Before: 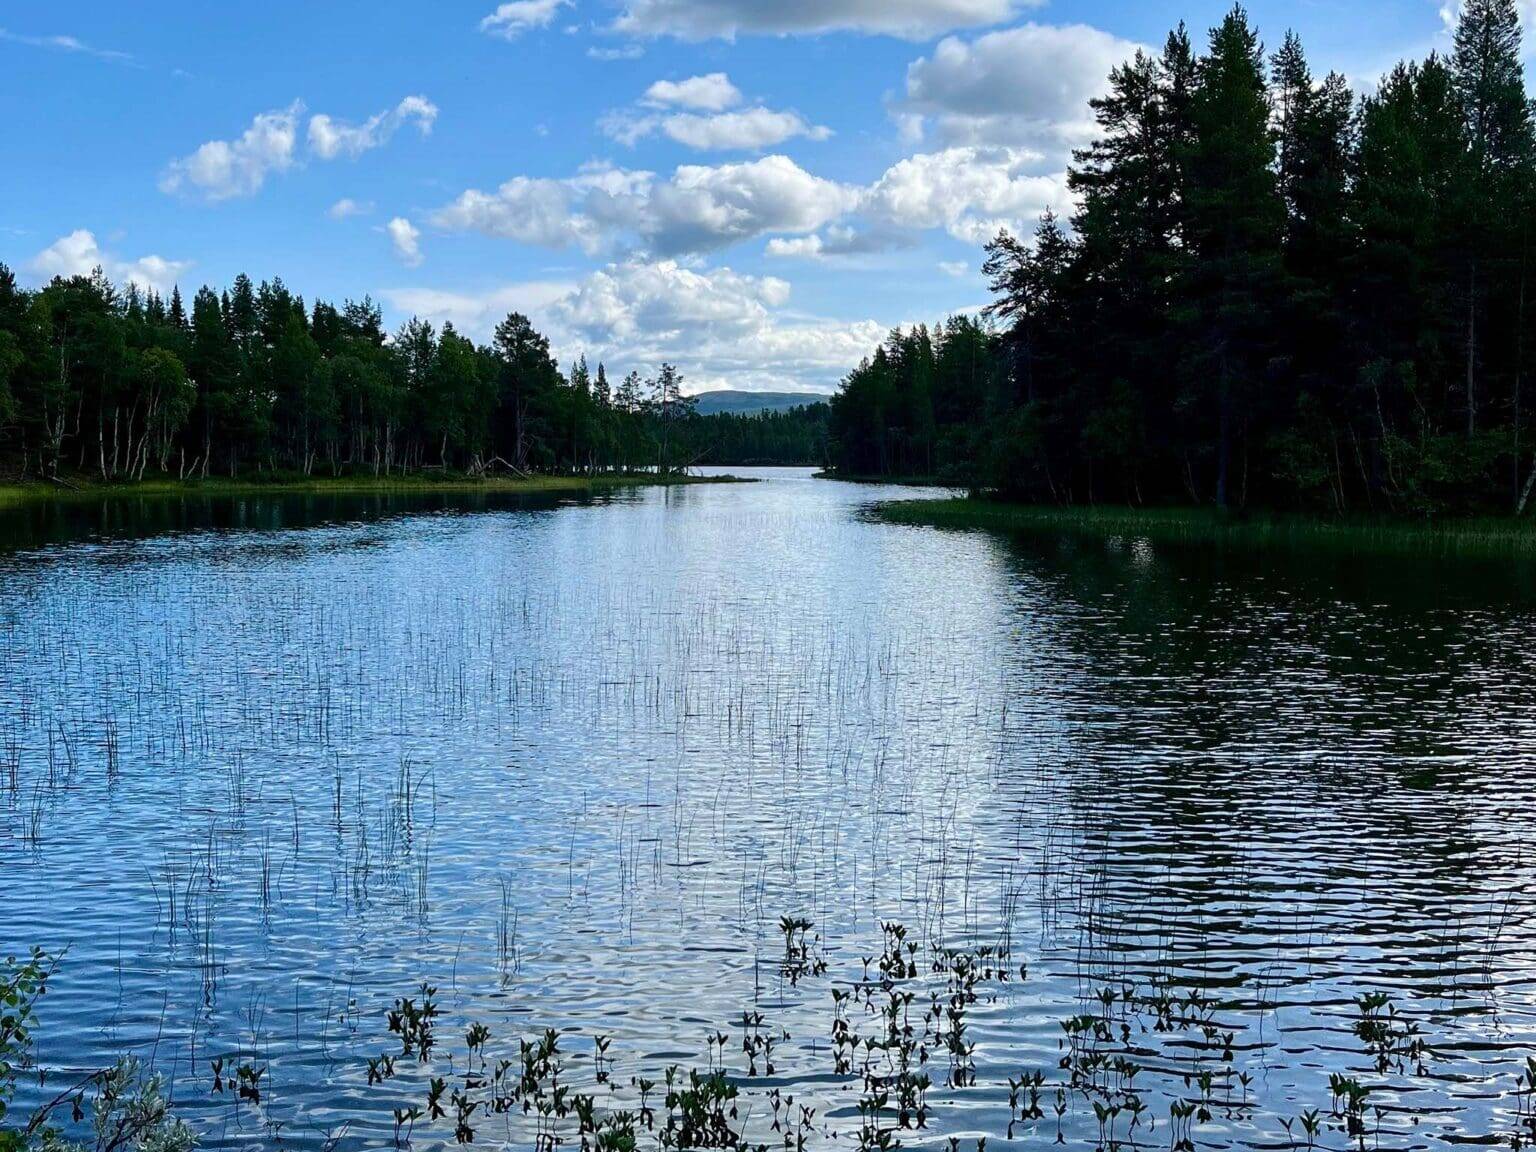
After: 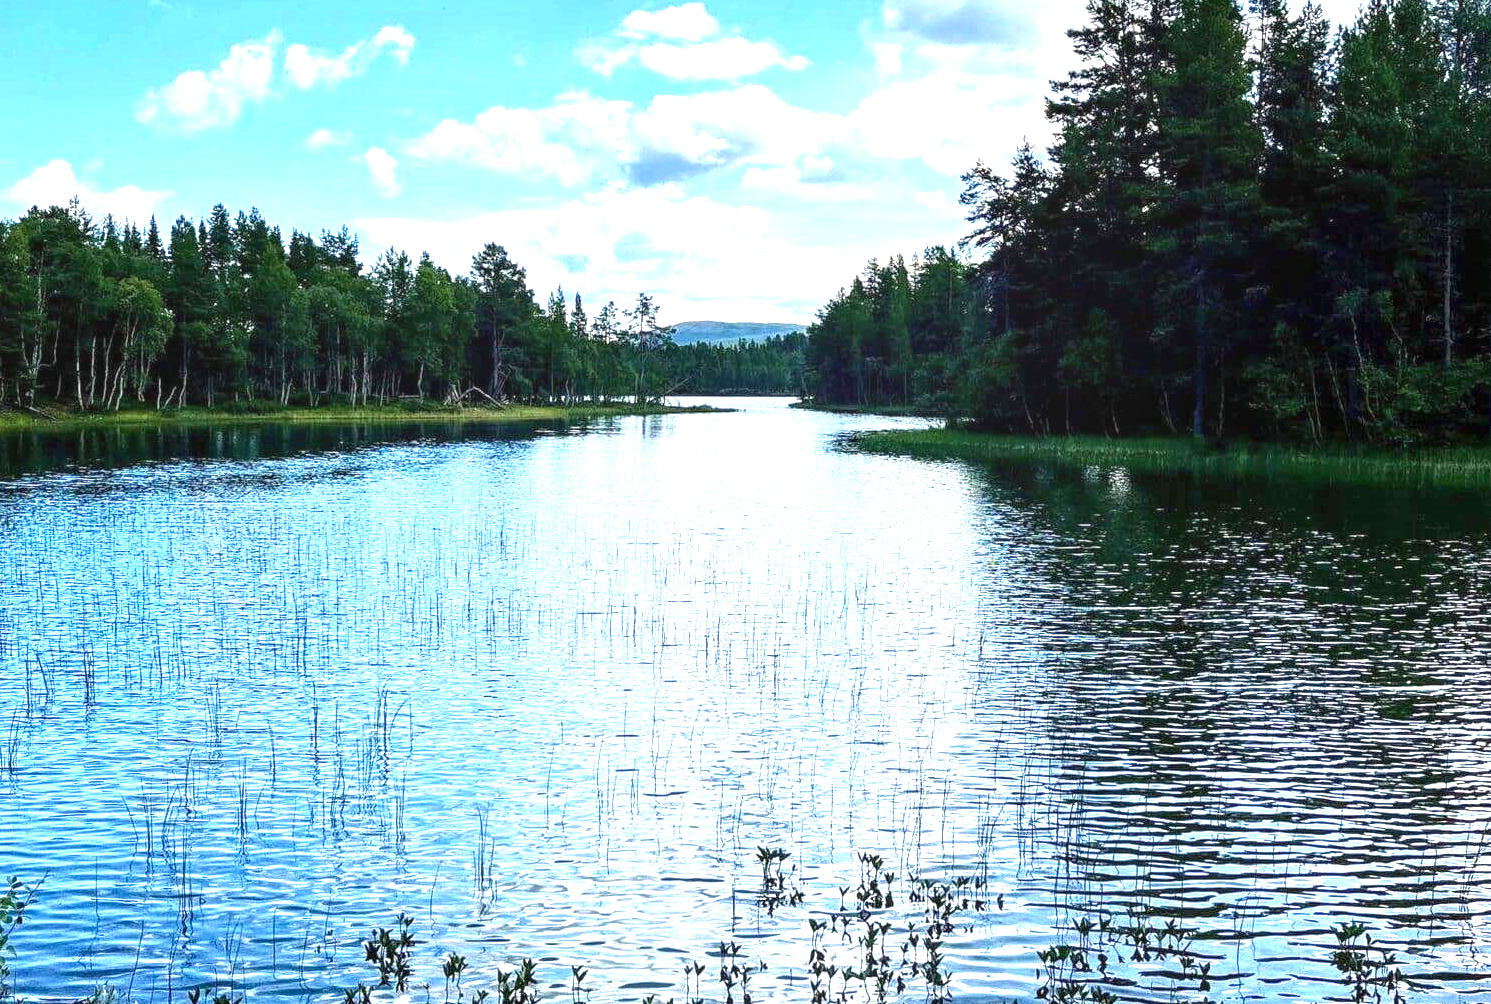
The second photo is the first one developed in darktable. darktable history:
crop: left 1.507%, top 6.147%, right 1.379%, bottom 6.637%
exposure: black level correction 0, exposure 1.45 EV, compensate exposure bias true, compensate highlight preservation false
local contrast: detail 130%
